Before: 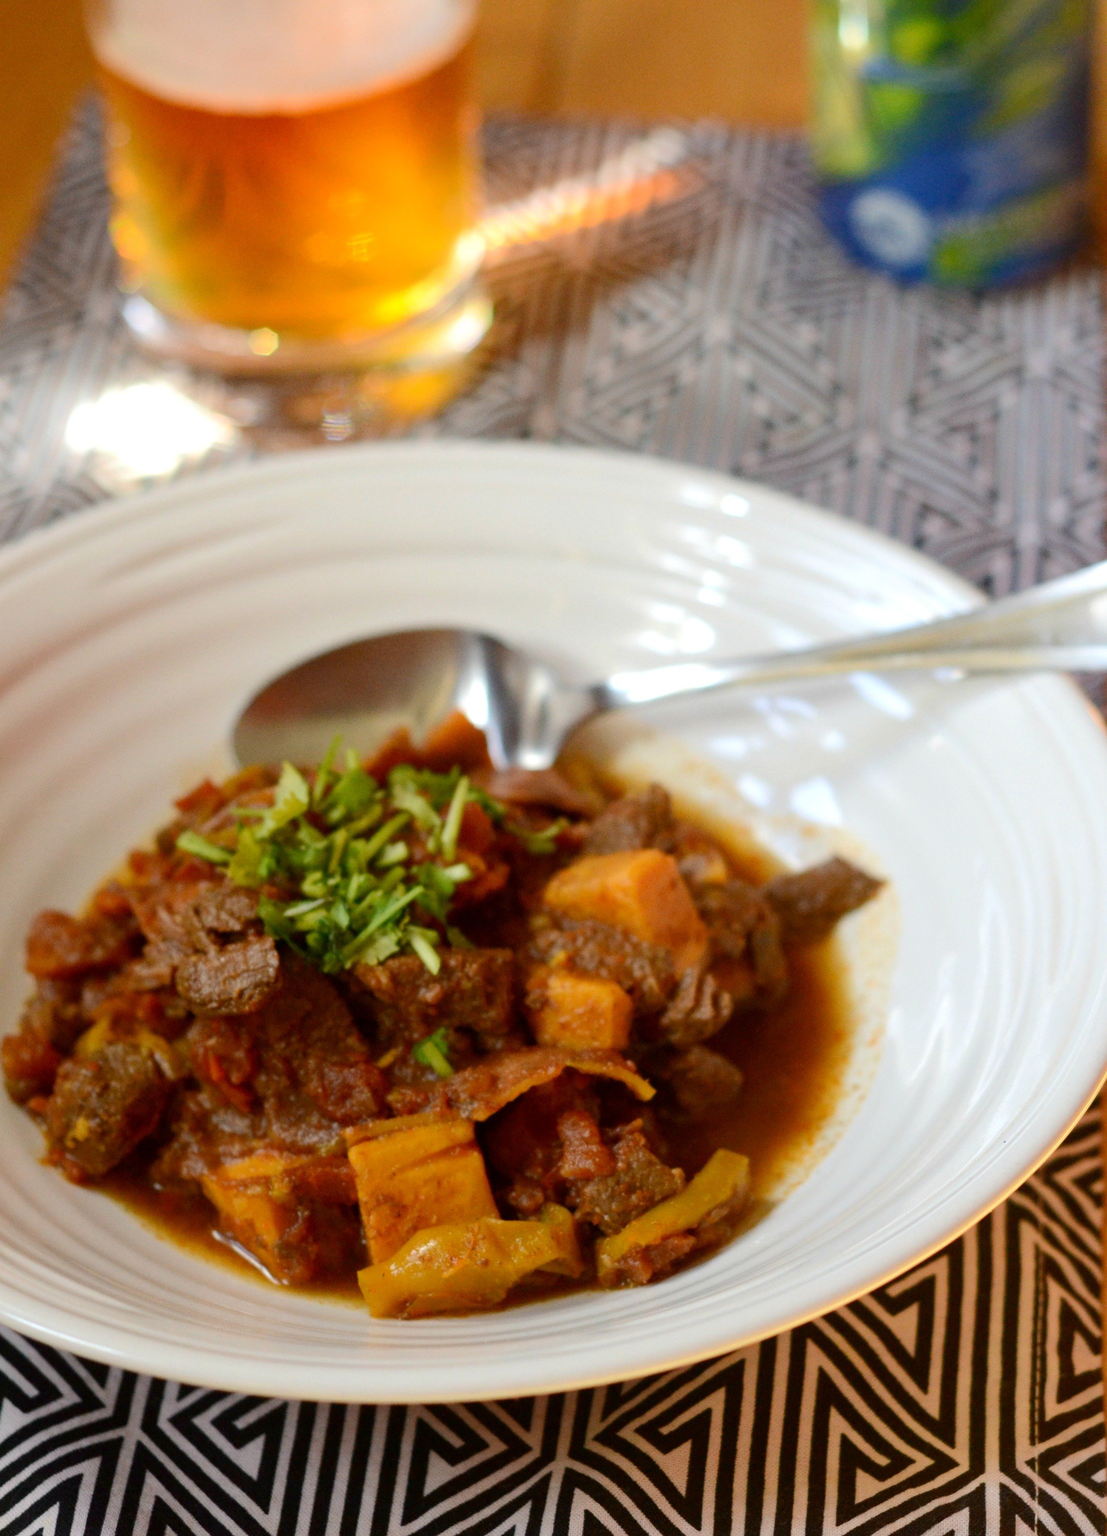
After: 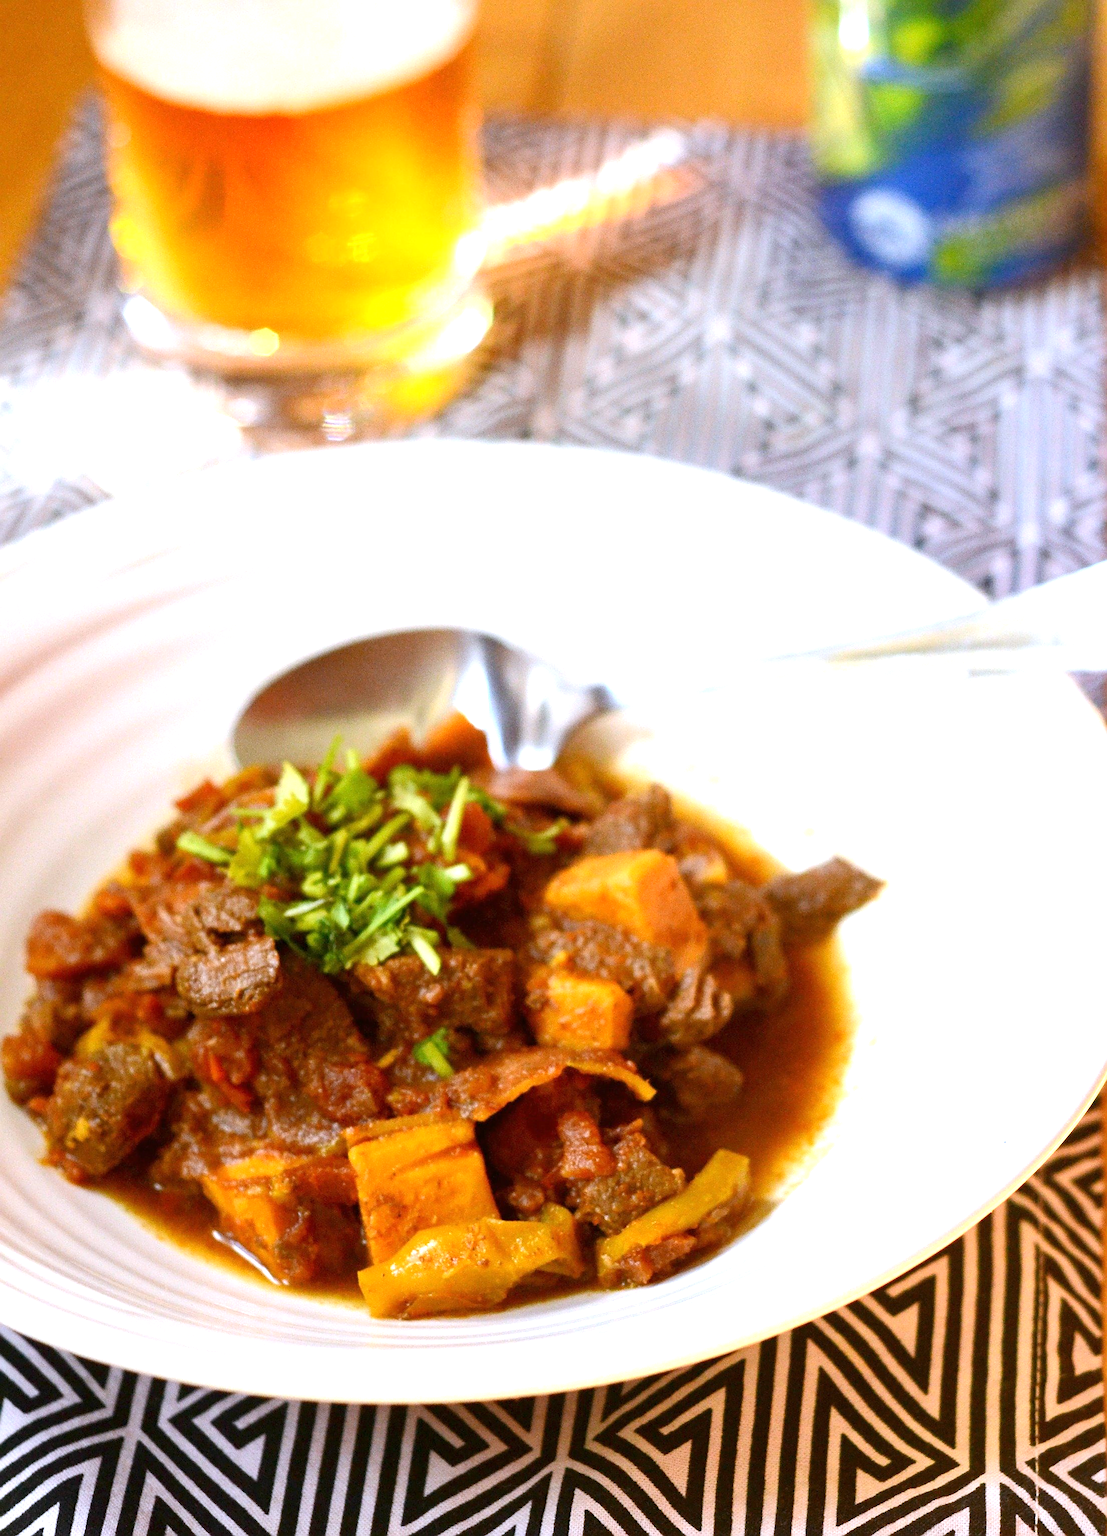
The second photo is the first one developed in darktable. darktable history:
color balance: mode lift, gamma, gain (sRGB), lift [1, 0.99, 1.01, 0.992], gamma [1, 1.037, 0.974, 0.963]
sharpen: on, module defaults
white balance: red 0.967, blue 1.119, emerald 0.756
exposure: black level correction 0, exposure 1.1 EV, compensate exposure bias true, compensate highlight preservation false
